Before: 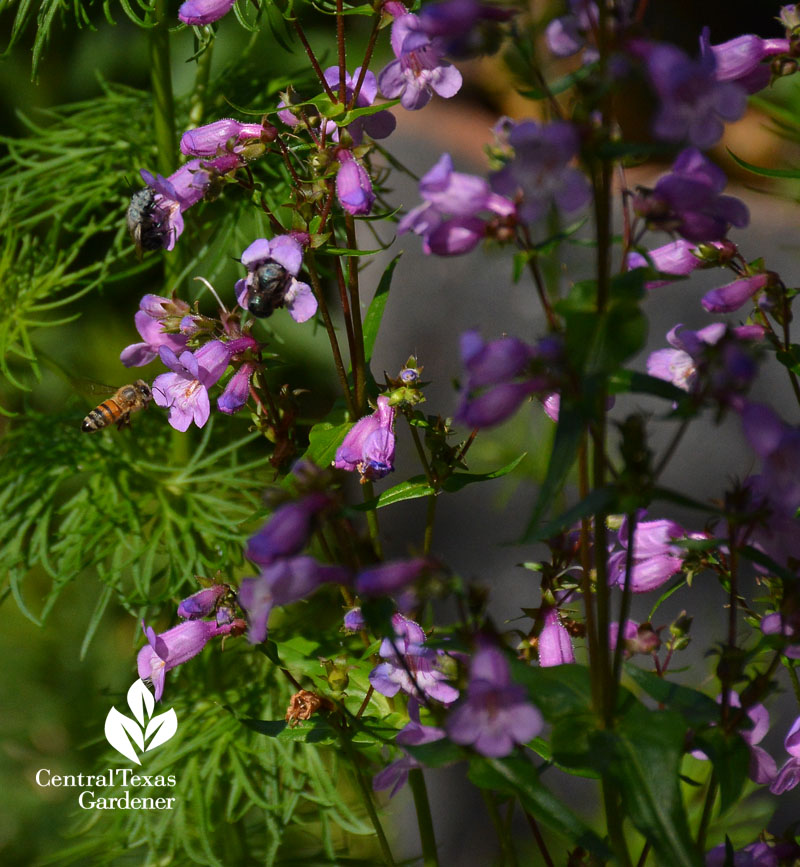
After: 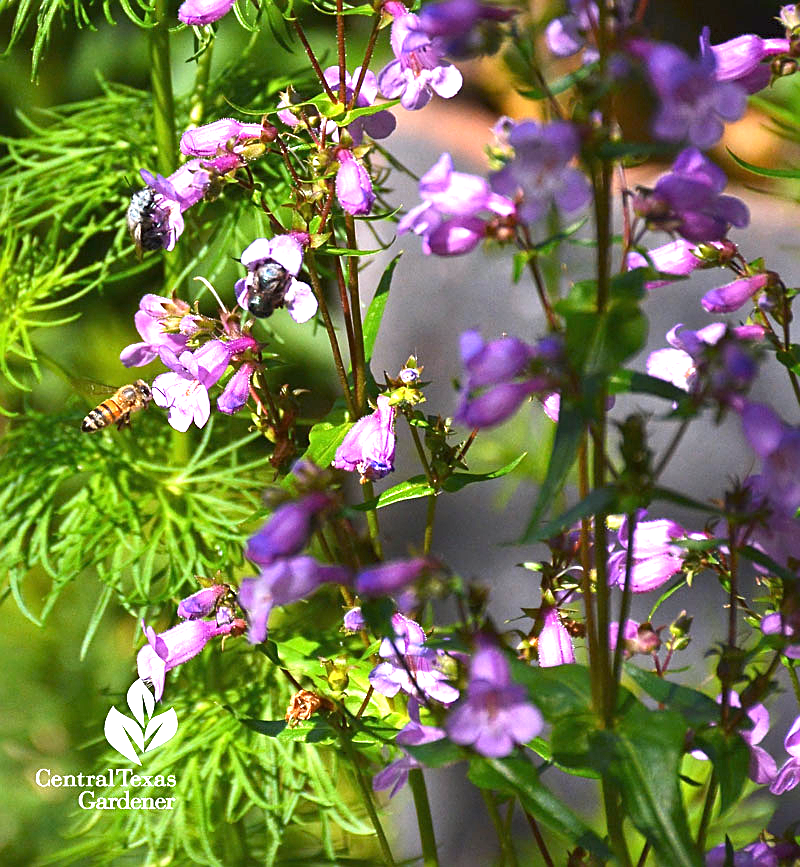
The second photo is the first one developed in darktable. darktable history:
exposure: black level correction 0, exposure 0.2 EV, compensate exposure bias true, compensate highlight preservation false
white balance: red 1.004, blue 1.096
sharpen: on, module defaults
